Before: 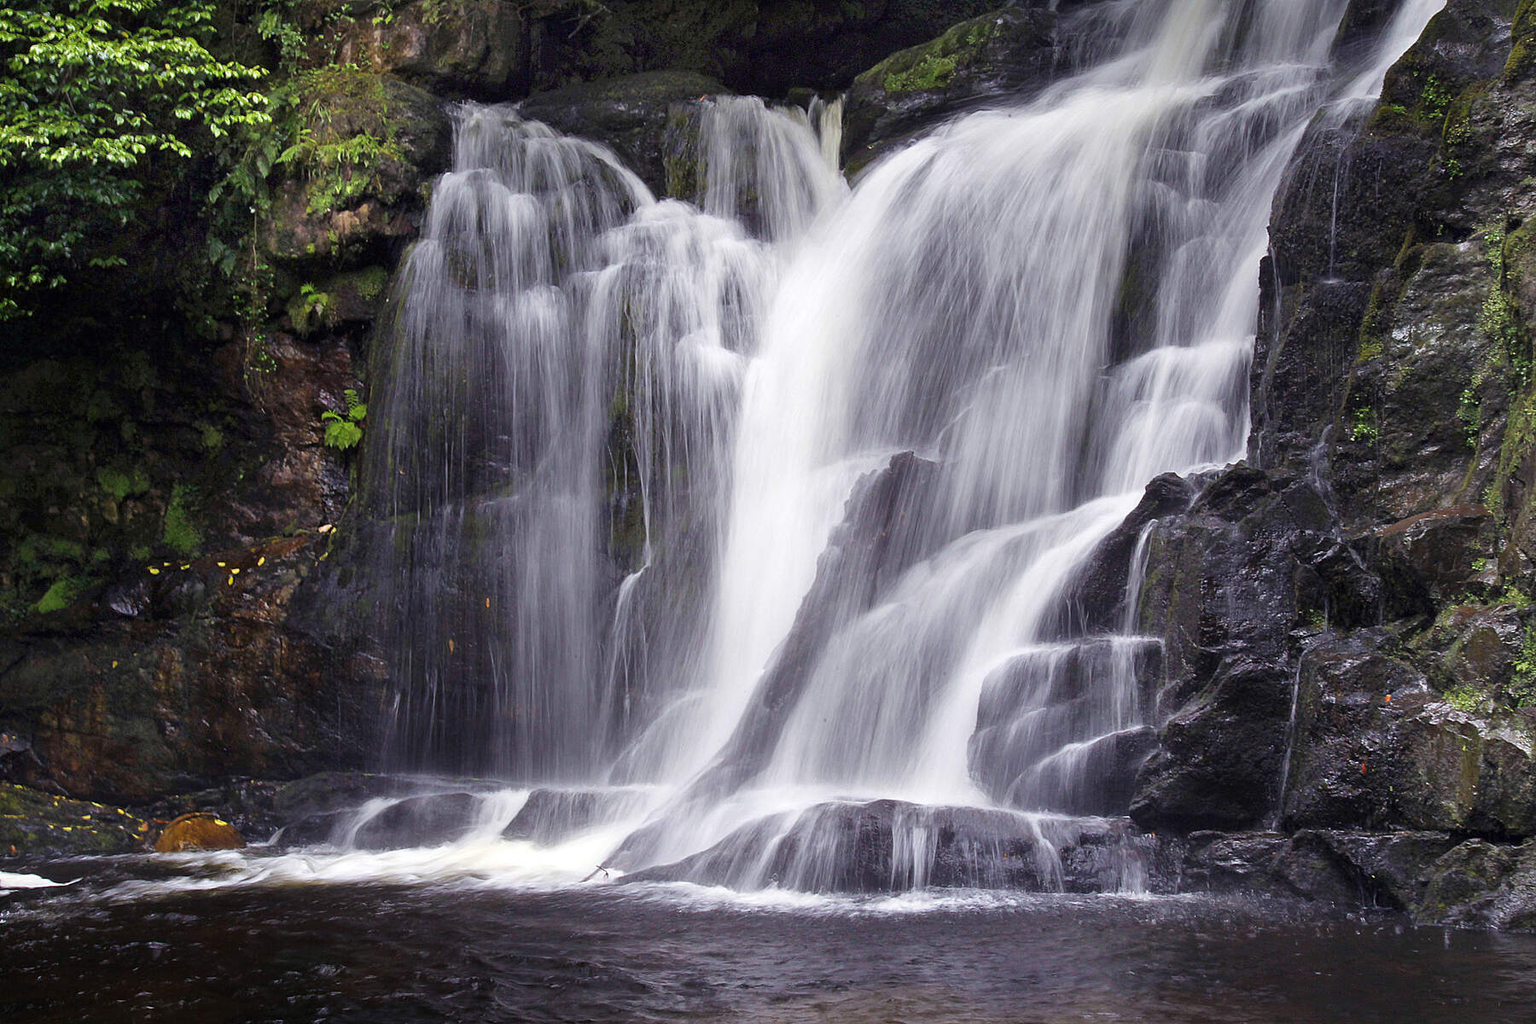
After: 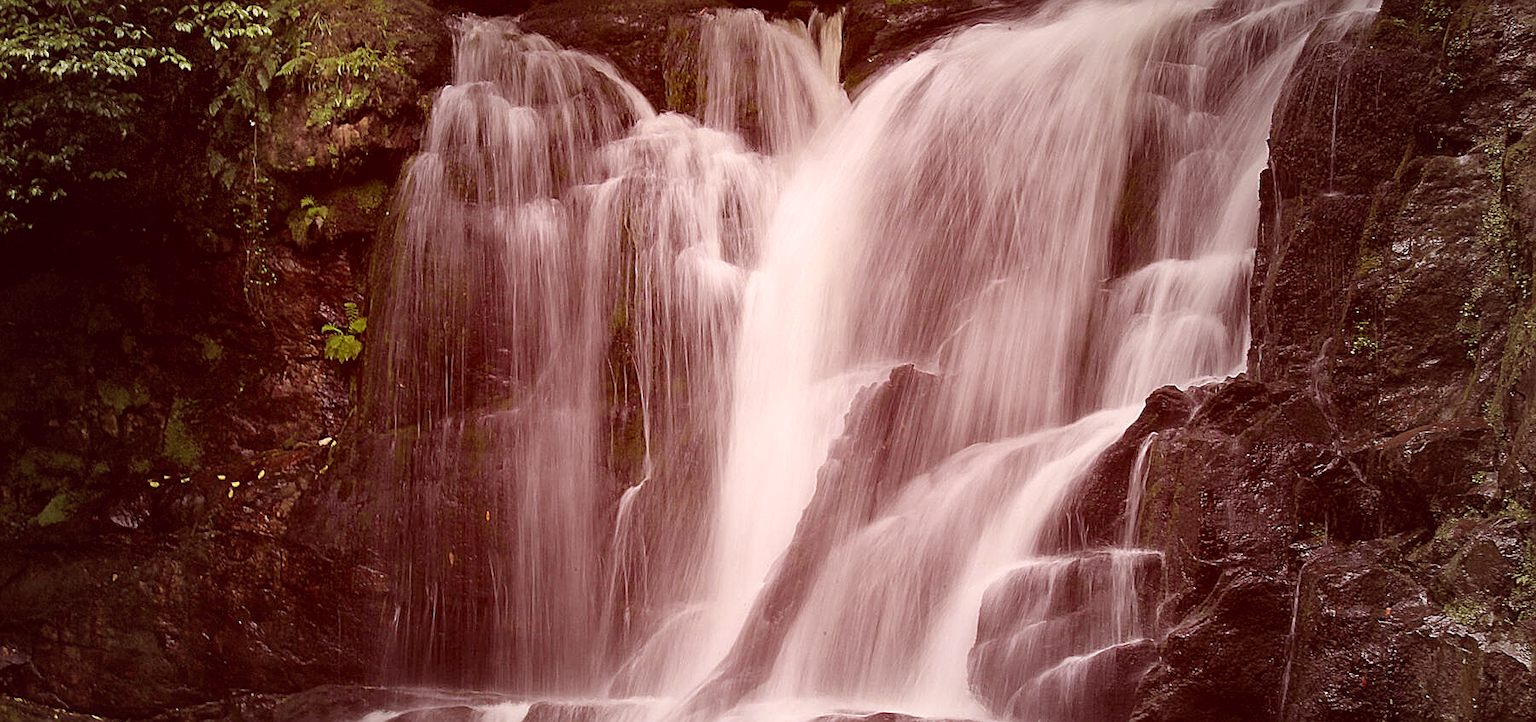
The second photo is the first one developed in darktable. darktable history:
local contrast: mode bilateral grid, contrast 99, coarseness 100, detail 92%, midtone range 0.2
crop and rotate: top 8.558%, bottom 20.832%
sharpen: on, module defaults
color correction: highlights a* 9.32, highlights b* 8.71, shadows a* 39.97, shadows b* 39.97, saturation 0.77
color balance rgb: perceptual saturation grading › global saturation 19.615%, perceptual brilliance grading › global brilliance 2.644%, perceptual brilliance grading › highlights -3.433%, perceptual brilliance grading › shadows 2.698%, global vibrance 9.663%
vignetting: fall-off start 34.32%, fall-off radius 64.65%, brightness -0.406, saturation -0.291, width/height ratio 0.954, unbound false
